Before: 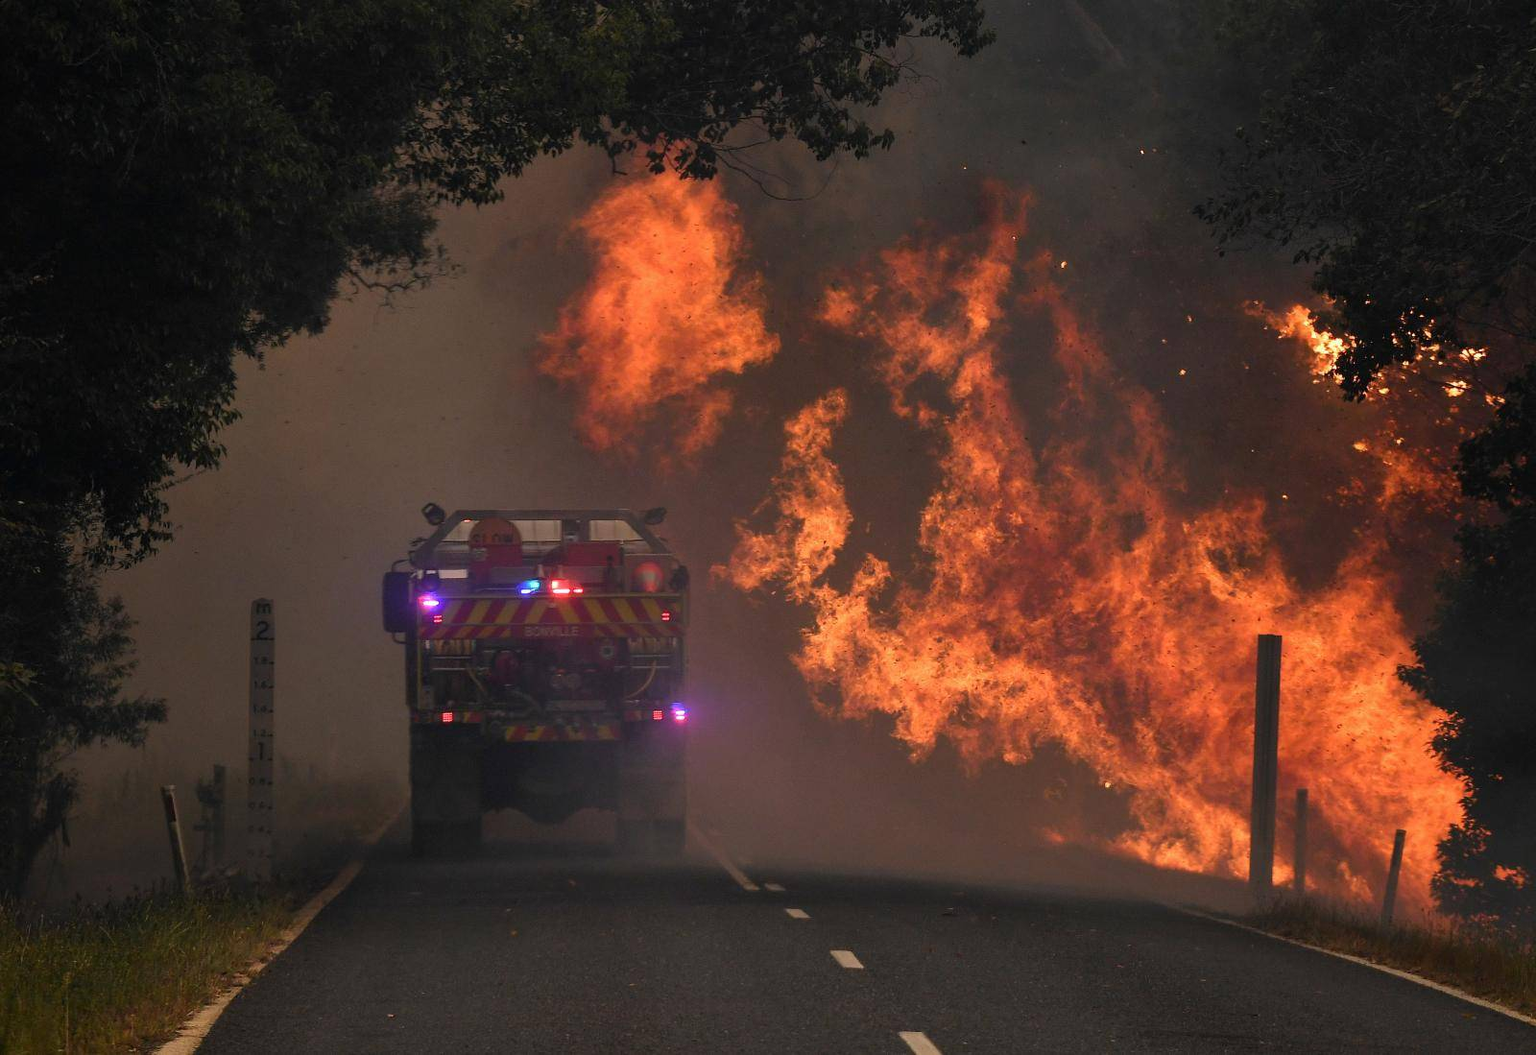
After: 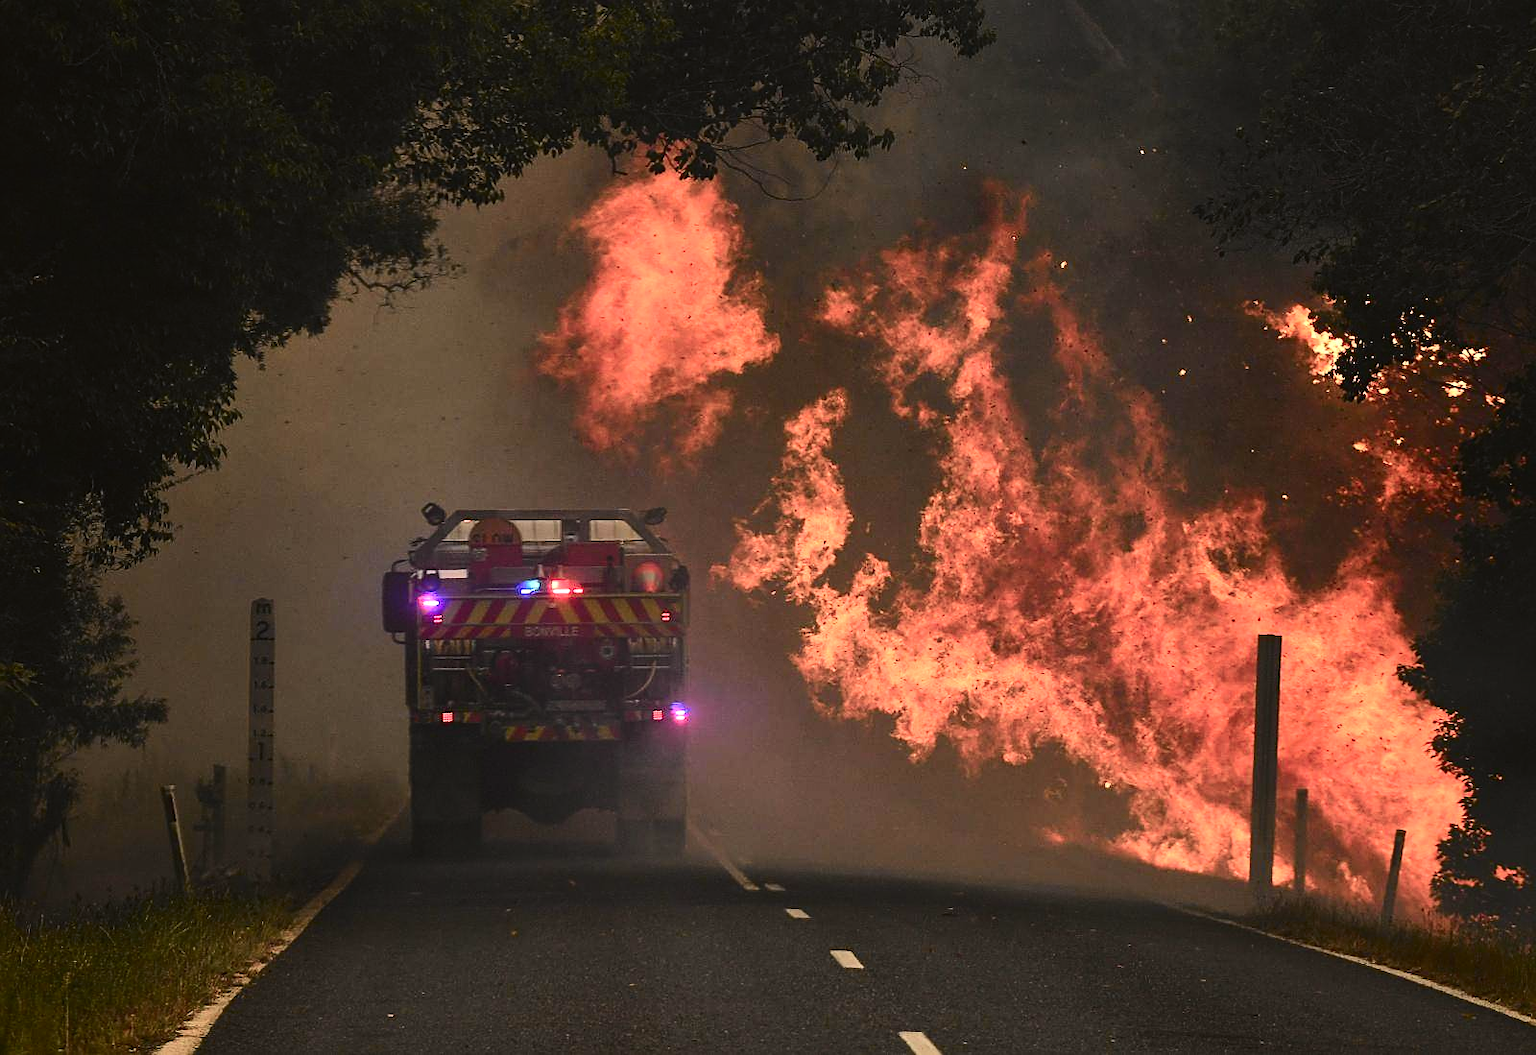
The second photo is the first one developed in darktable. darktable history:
sharpen: amount 0.493
tone curve: curves: ch0 [(0, 0.026) (0.184, 0.172) (0.391, 0.468) (0.446, 0.56) (0.605, 0.758) (0.831, 0.931) (0.992, 1)]; ch1 [(0, 0) (0.437, 0.447) (0.501, 0.502) (0.538, 0.539) (0.574, 0.589) (0.617, 0.64) (0.699, 0.749) (0.859, 0.919) (1, 1)]; ch2 [(0, 0) (0.33, 0.301) (0.421, 0.443) (0.447, 0.482) (0.499, 0.509) (0.538, 0.564) (0.585, 0.615) (0.664, 0.664) (1, 1)], color space Lab, independent channels, preserve colors none
contrast brightness saturation: contrast 0.012, saturation -0.062
